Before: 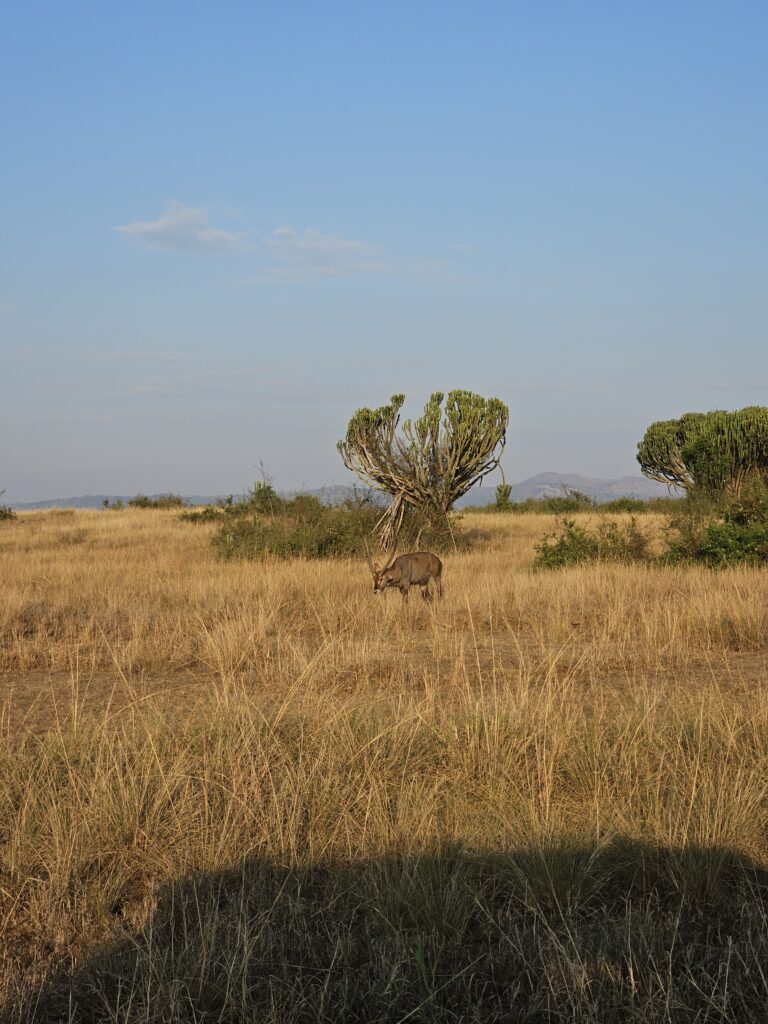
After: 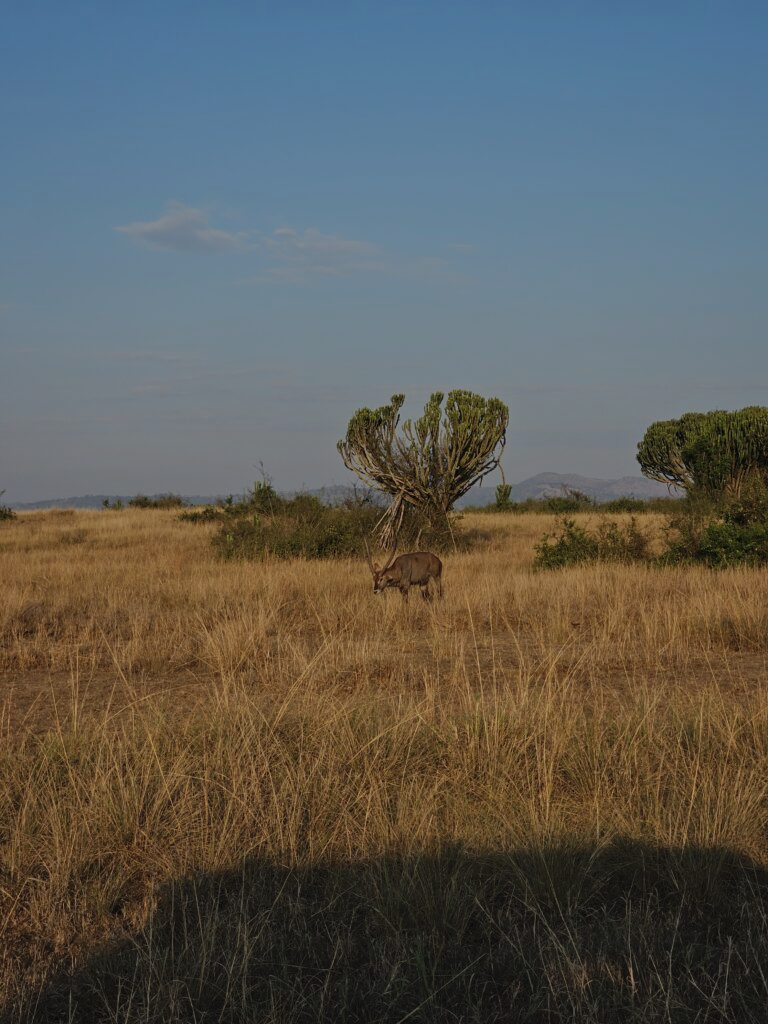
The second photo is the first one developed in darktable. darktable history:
local contrast: detail 130%
exposure: black level correction -0.016, exposure -1.09 EV, compensate highlight preservation false
